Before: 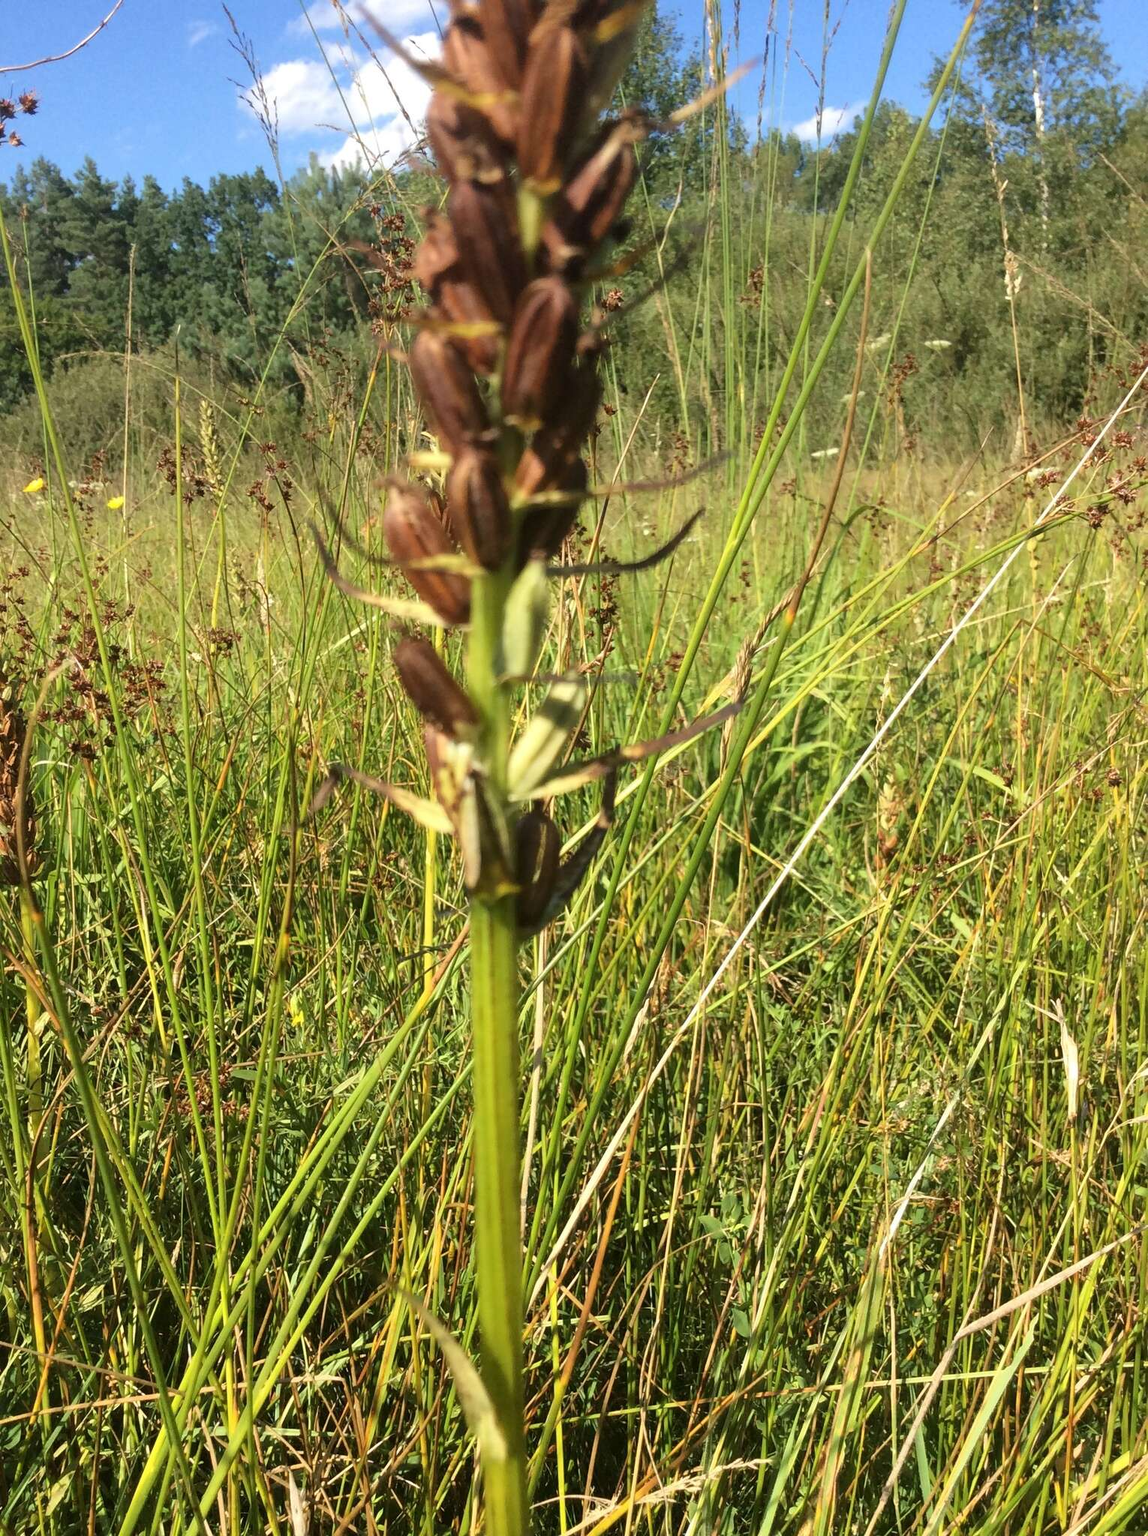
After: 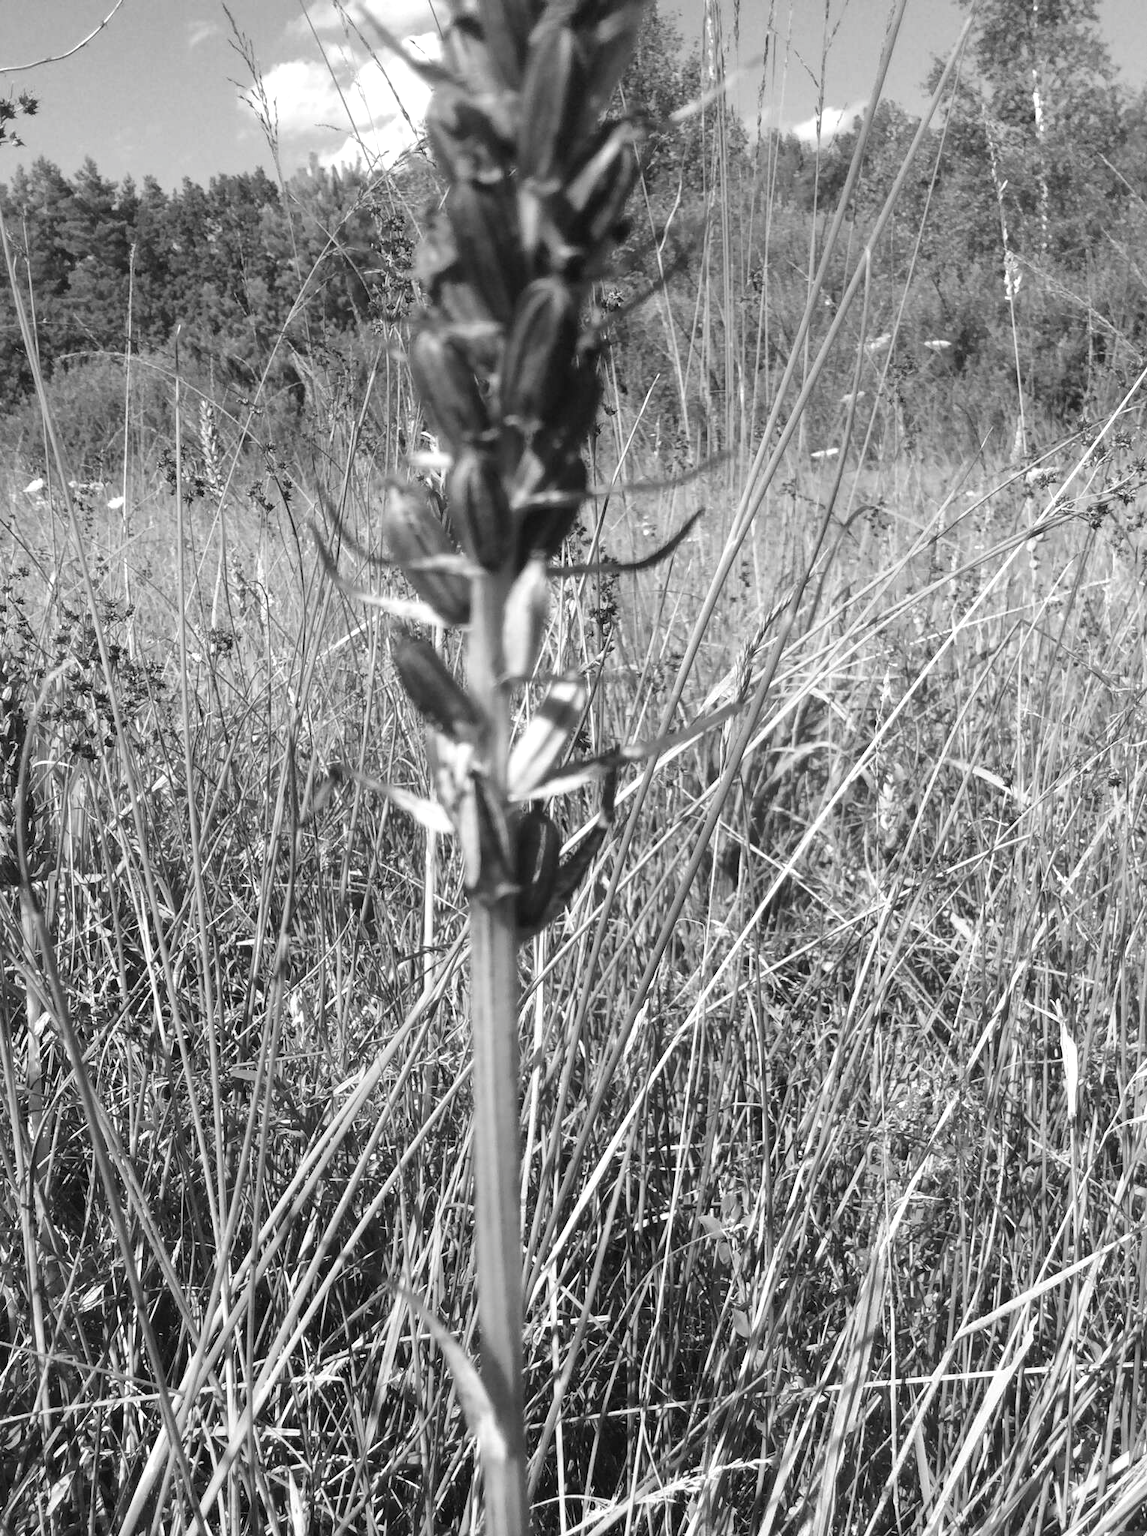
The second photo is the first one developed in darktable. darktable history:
contrast brightness saturation: saturation -0.998
exposure: exposure 0.203 EV, compensate highlight preservation false
color balance rgb: power › chroma 0.668%, power › hue 60°, highlights gain › chroma 0.944%, highlights gain › hue 28.38°, perceptual saturation grading › global saturation 0.898%, global vibrance 14.974%
